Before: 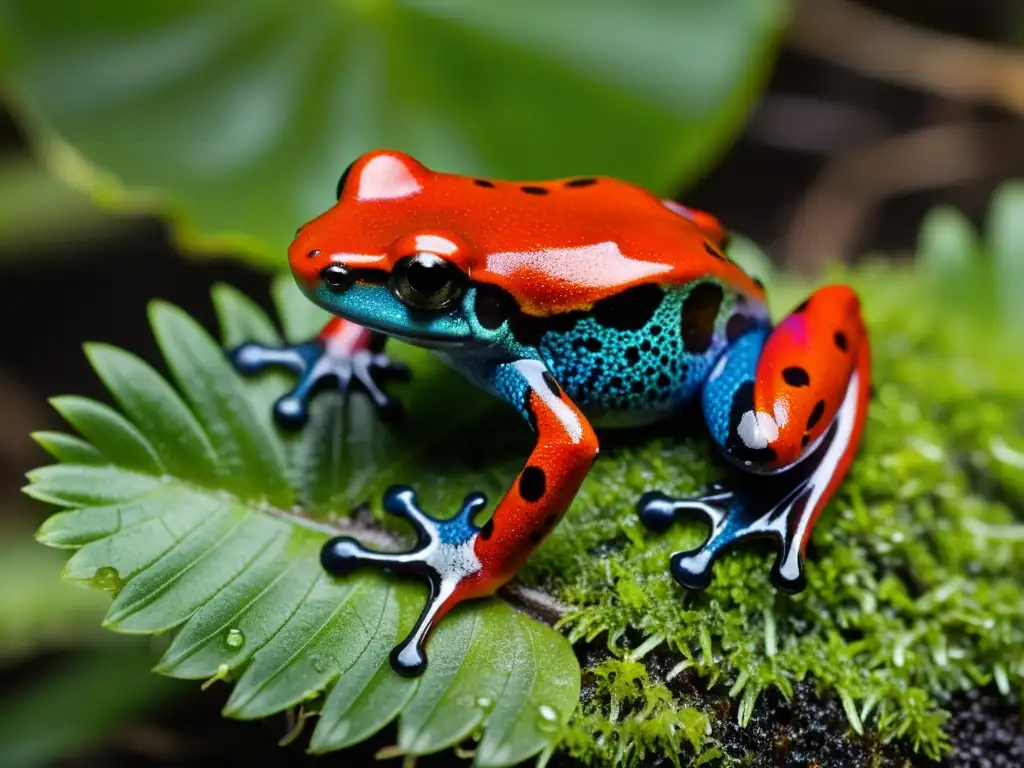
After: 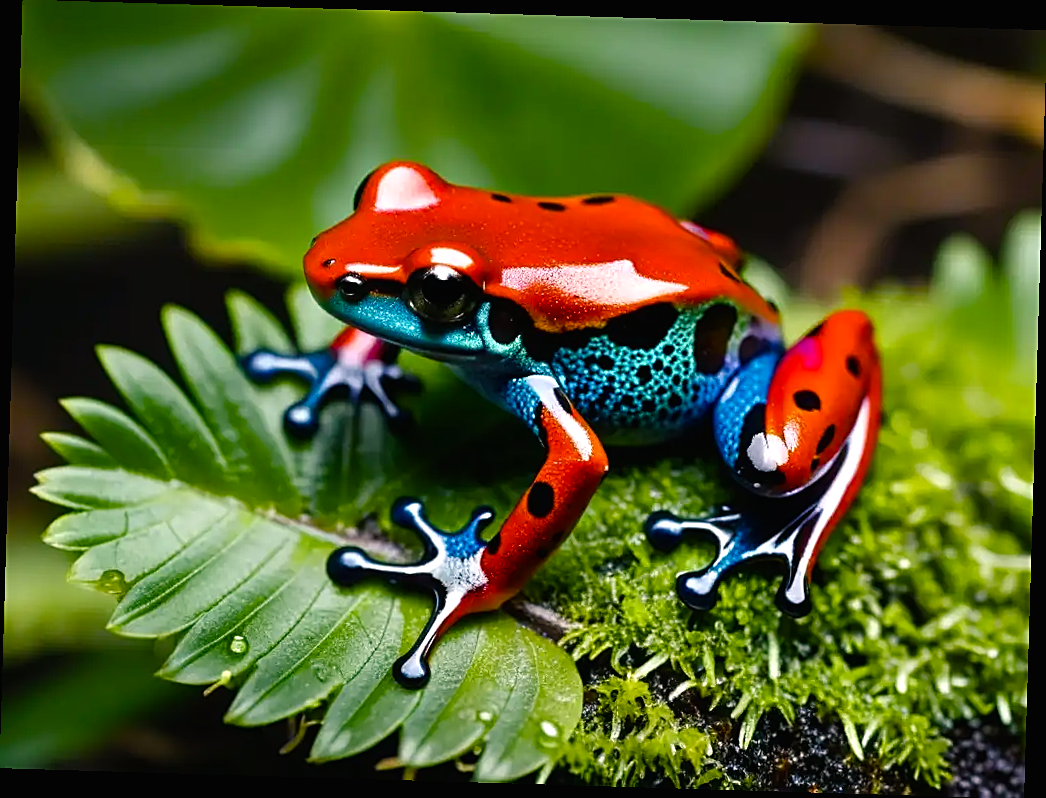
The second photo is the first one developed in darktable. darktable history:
color balance rgb: shadows lift › chroma 1%, shadows lift › hue 217.2°, power › hue 310.8°, highlights gain › chroma 2%, highlights gain › hue 44.4°, global offset › luminance 0.25%, global offset › hue 171.6°, perceptual saturation grading › global saturation 14.09%, perceptual saturation grading › highlights -30%, perceptual saturation grading › shadows 50.67%, global vibrance 25%, contrast 20%
sharpen: on, module defaults
rotate and perspective: rotation 1.72°, automatic cropping off
